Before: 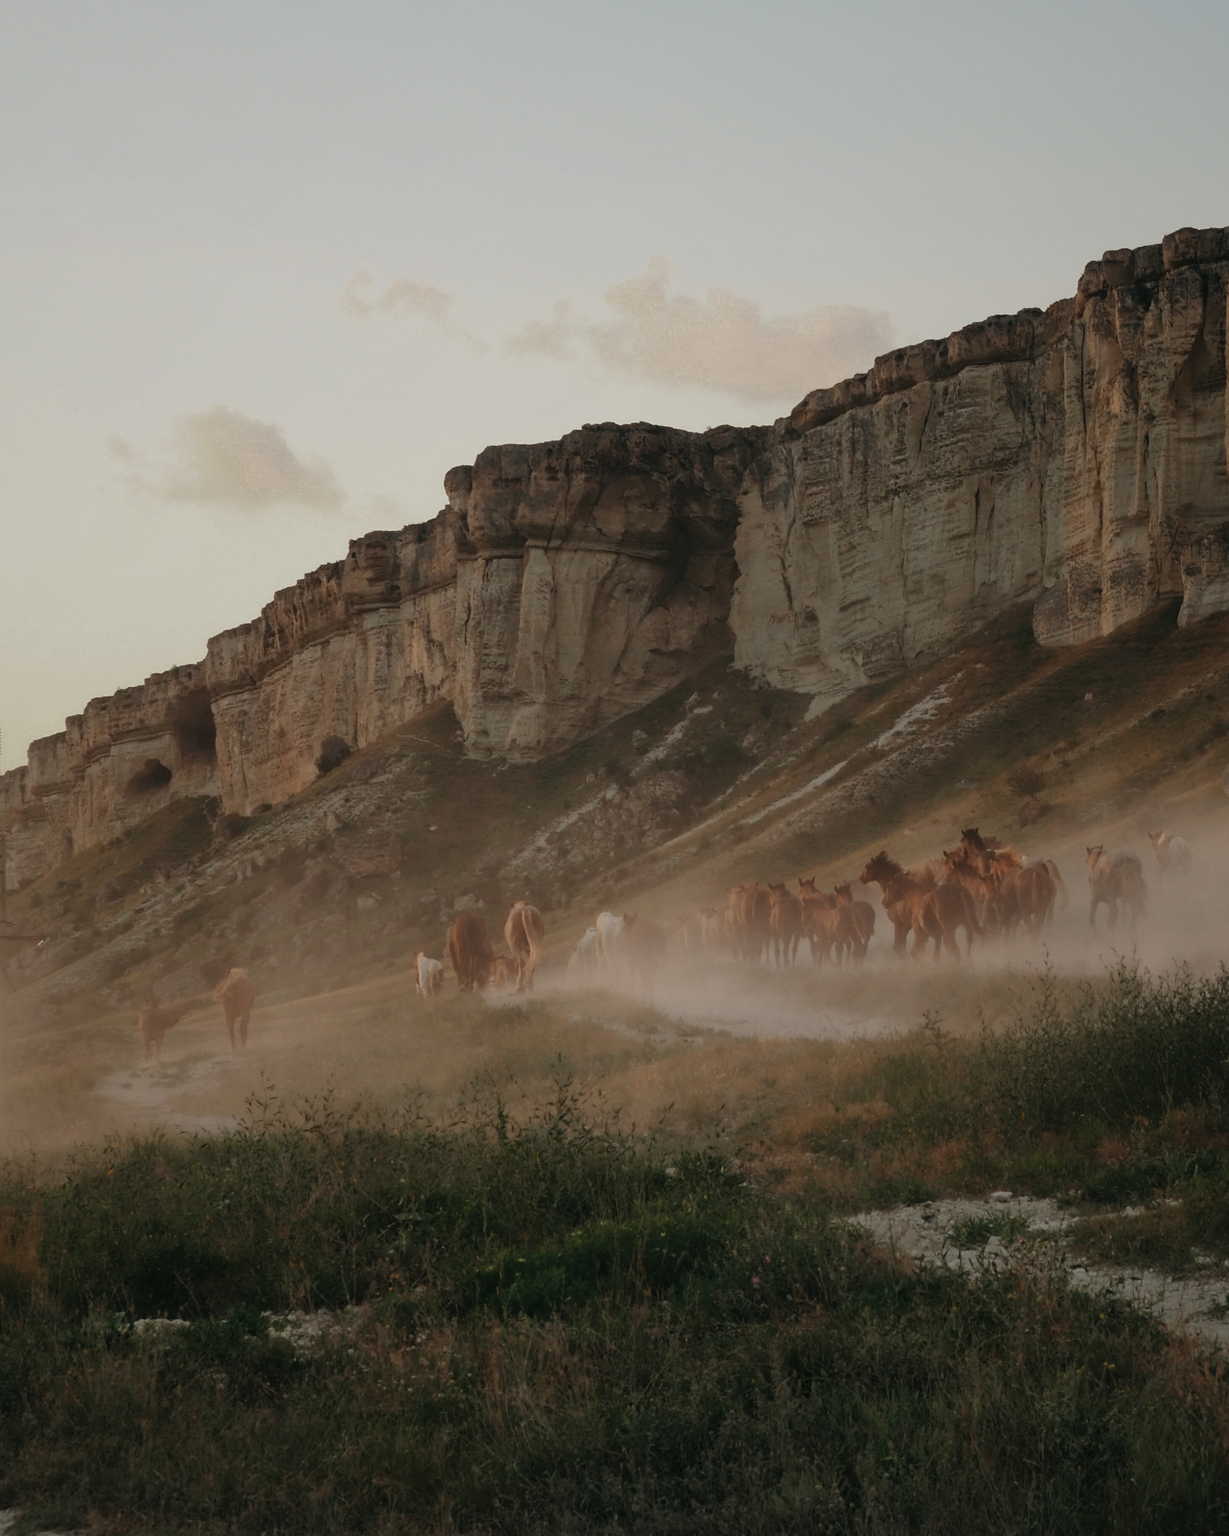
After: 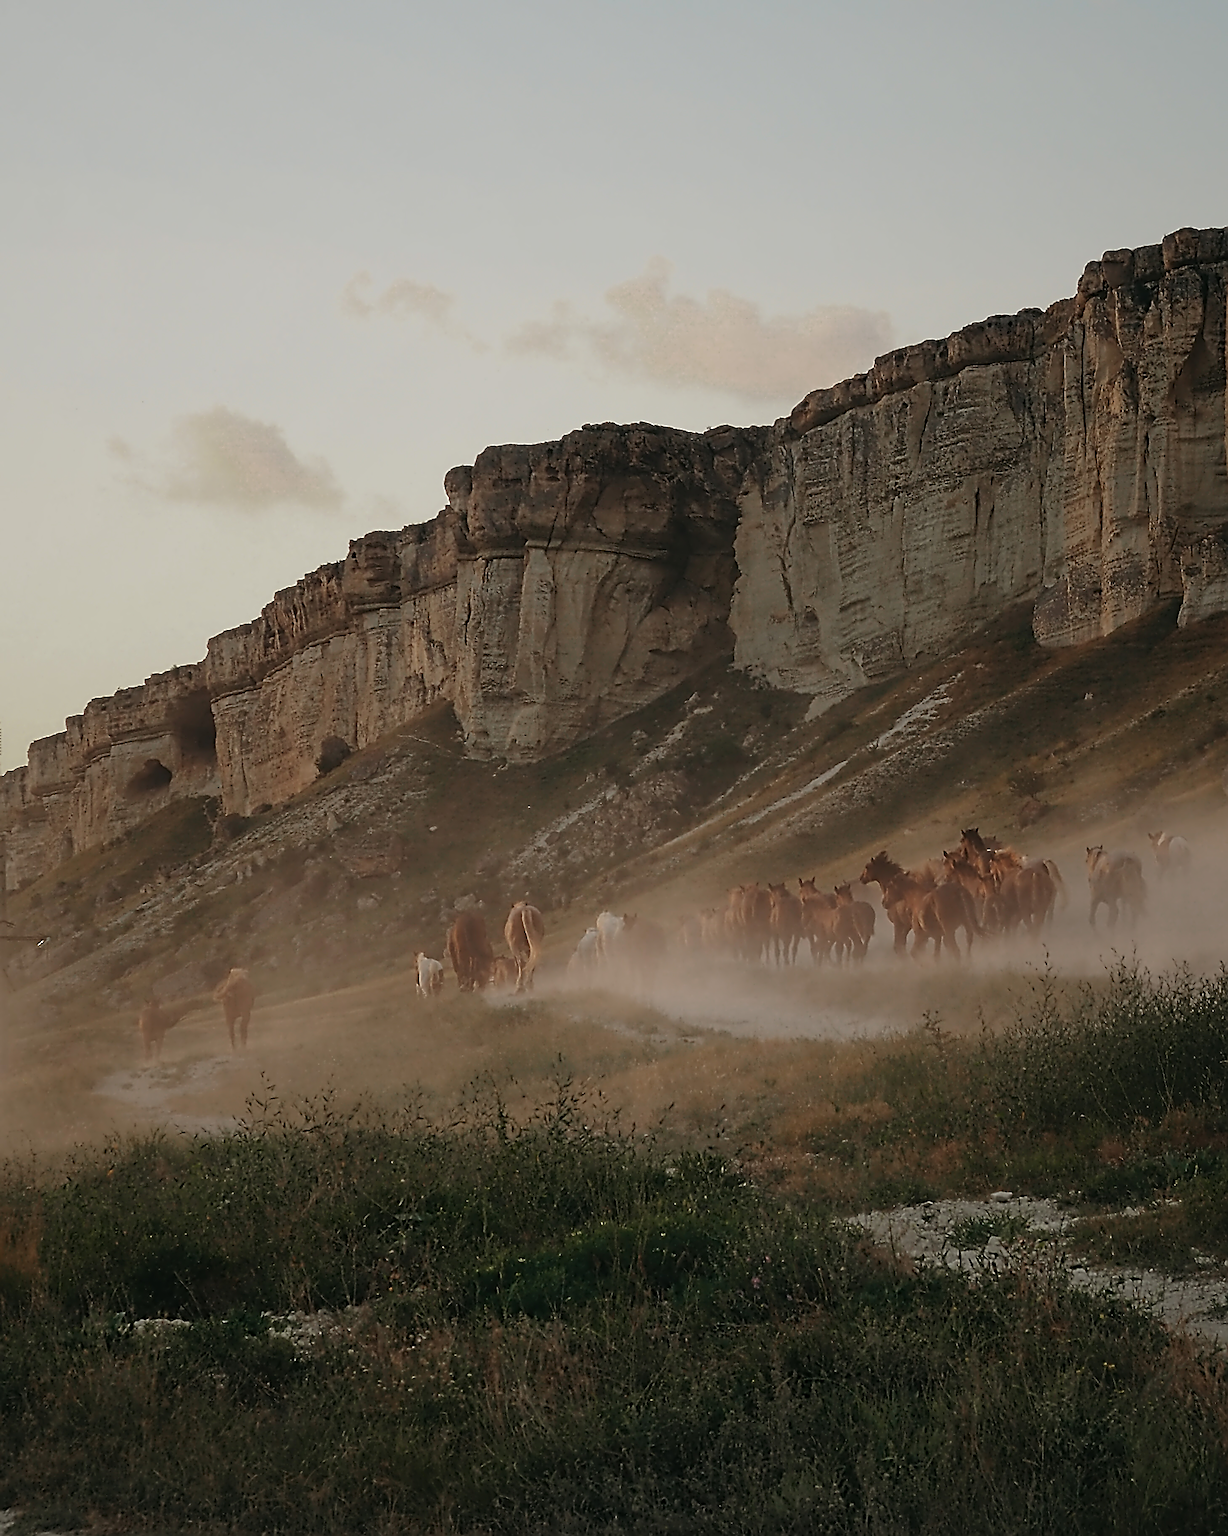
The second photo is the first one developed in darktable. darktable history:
contrast equalizer: y [[0.5, 0.5, 0.5, 0.515, 0.749, 0.84], [0.5 ×6], [0.5 ×6], [0, 0, 0, 0.001, 0.067, 0.262], [0 ×6]]
sharpen: radius 1.4, amount 1.25, threshold 0.7
